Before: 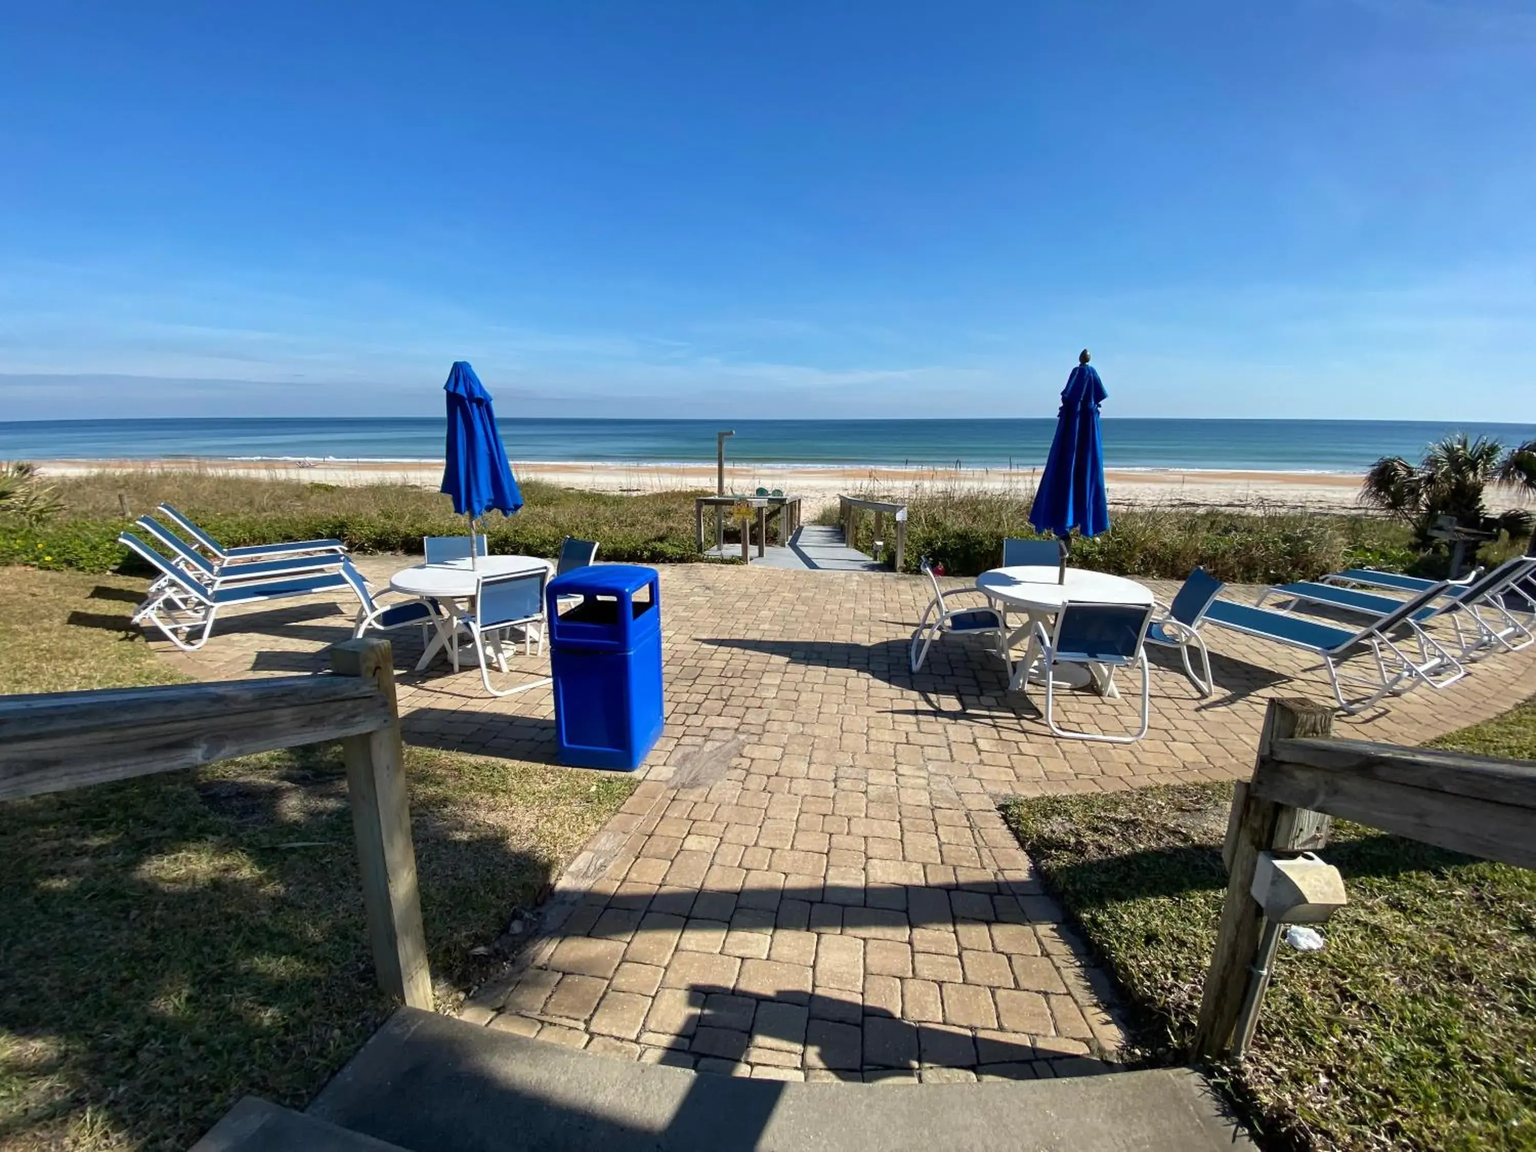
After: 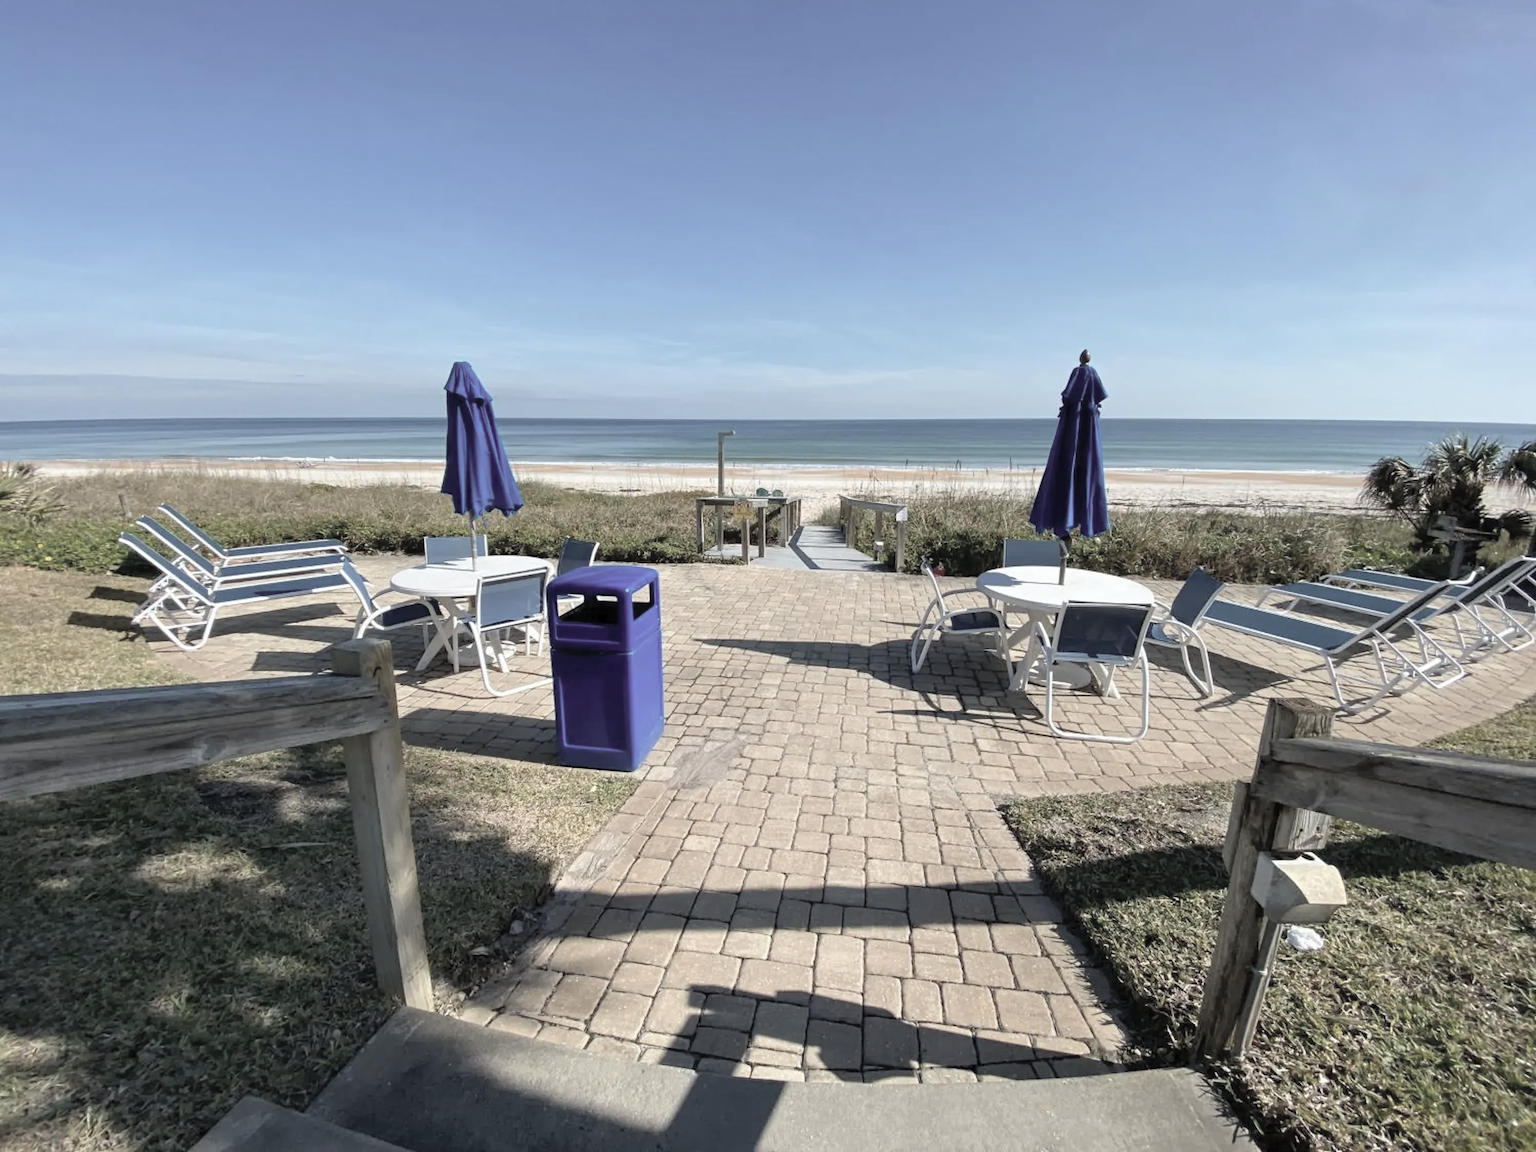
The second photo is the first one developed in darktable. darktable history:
contrast brightness saturation: brightness 0.189, saturation -0.495
